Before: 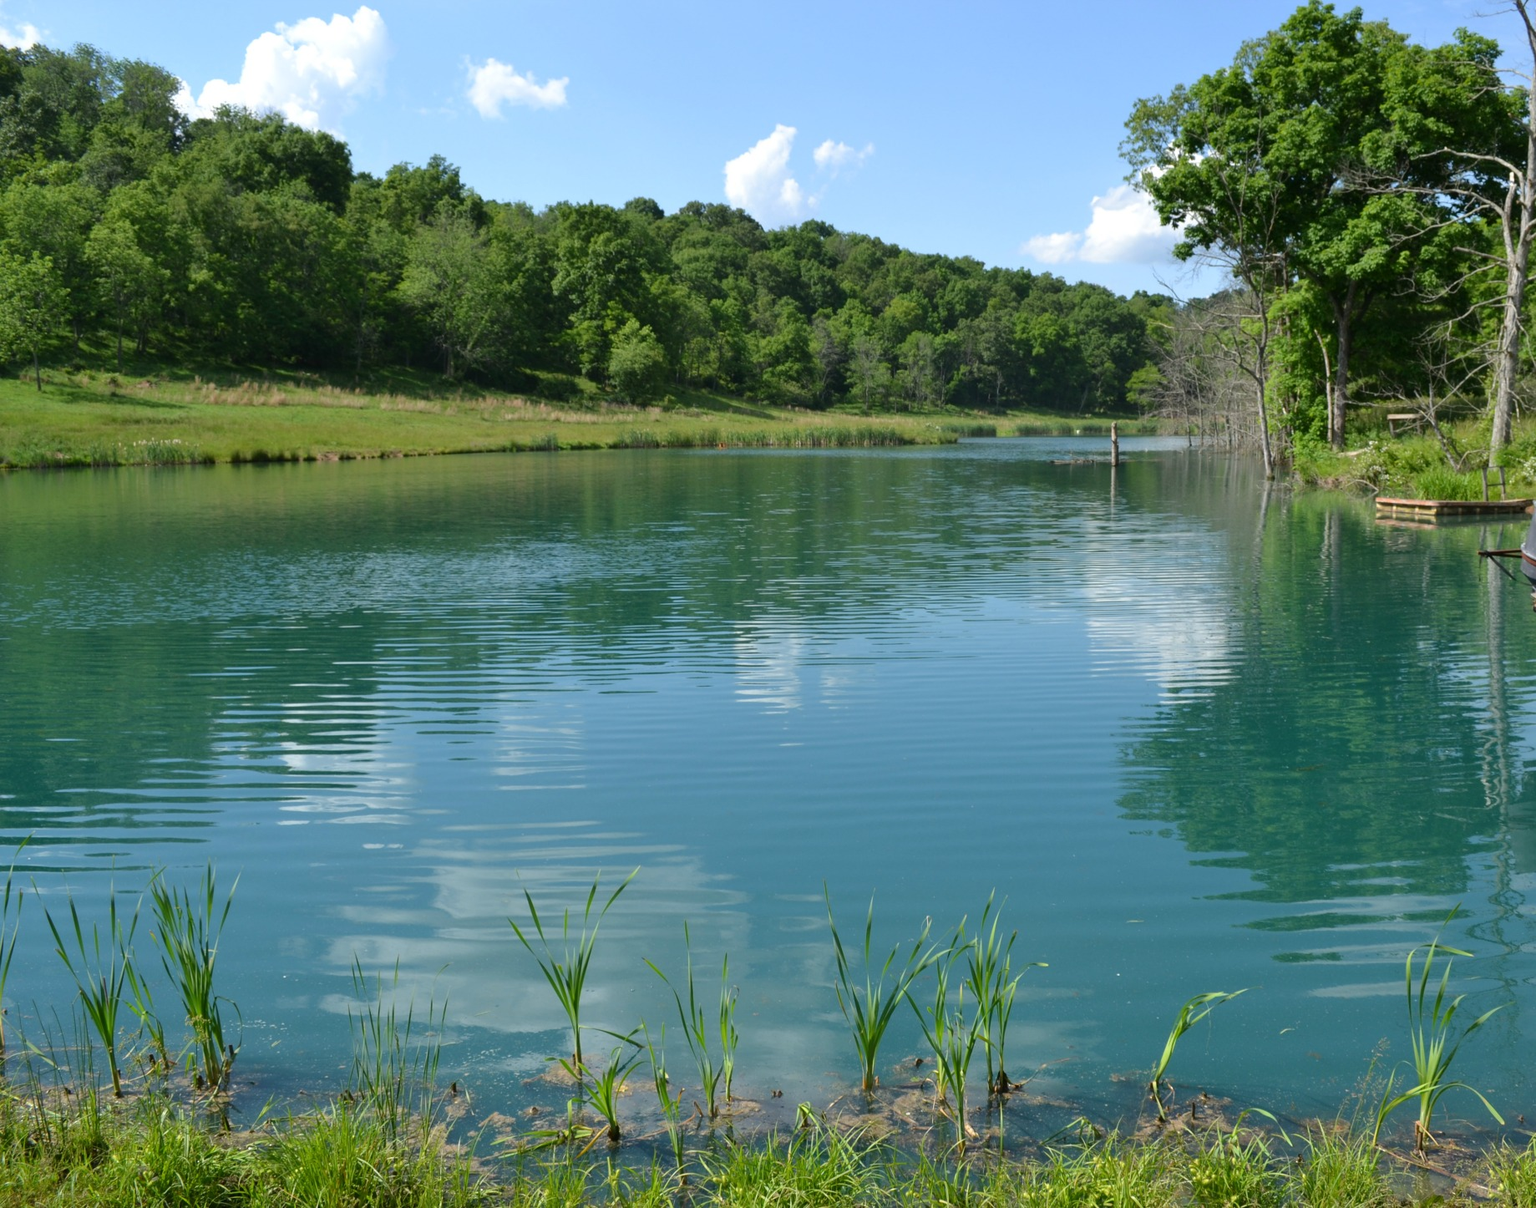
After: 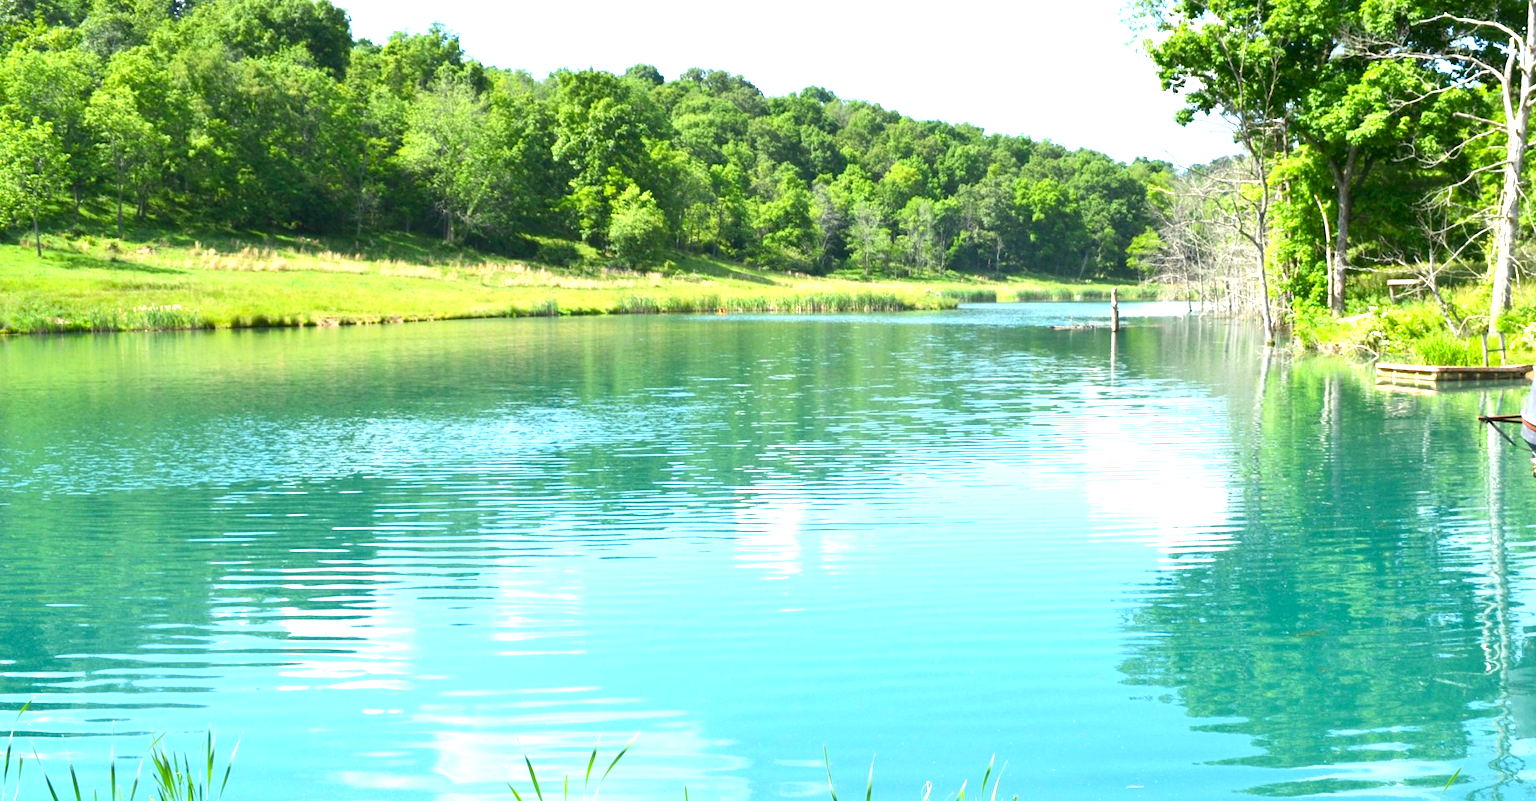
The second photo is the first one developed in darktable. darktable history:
exposure: exposure 2.015 EV, compensate highlight preservation false
crop: top 11.17%, bottom 22.378%
color balance rgb: global offset › luminance -0.509%, linear chroma grading › global chroma 8.955%, perceptual saturation grading › global saturation 0.526%
